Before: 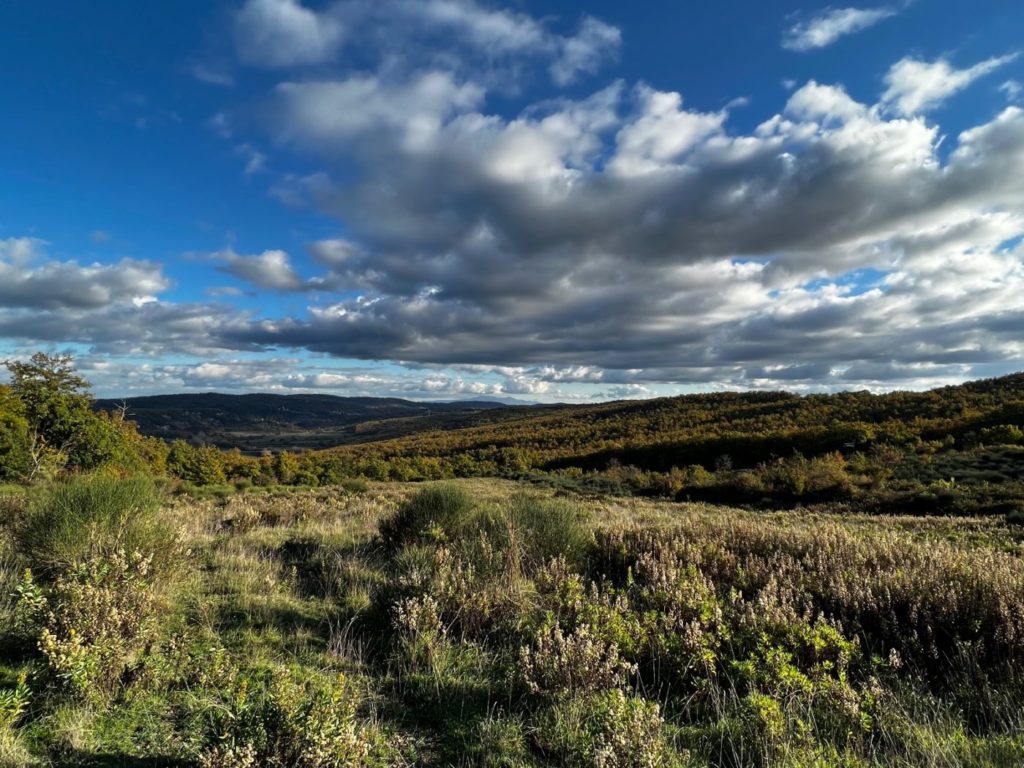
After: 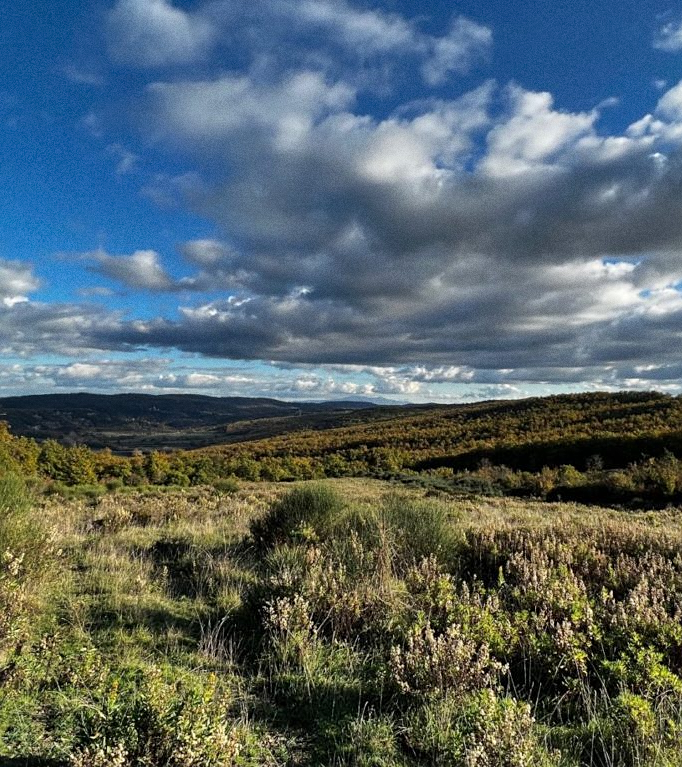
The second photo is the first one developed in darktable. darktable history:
shadows and highlights: soften with gaussian
sharpen: radius 1.272, amount 0.305, threshold 0
grain: coarseness 0.09 ISO
crop and rotate: left 12.673%, right 20.66%
